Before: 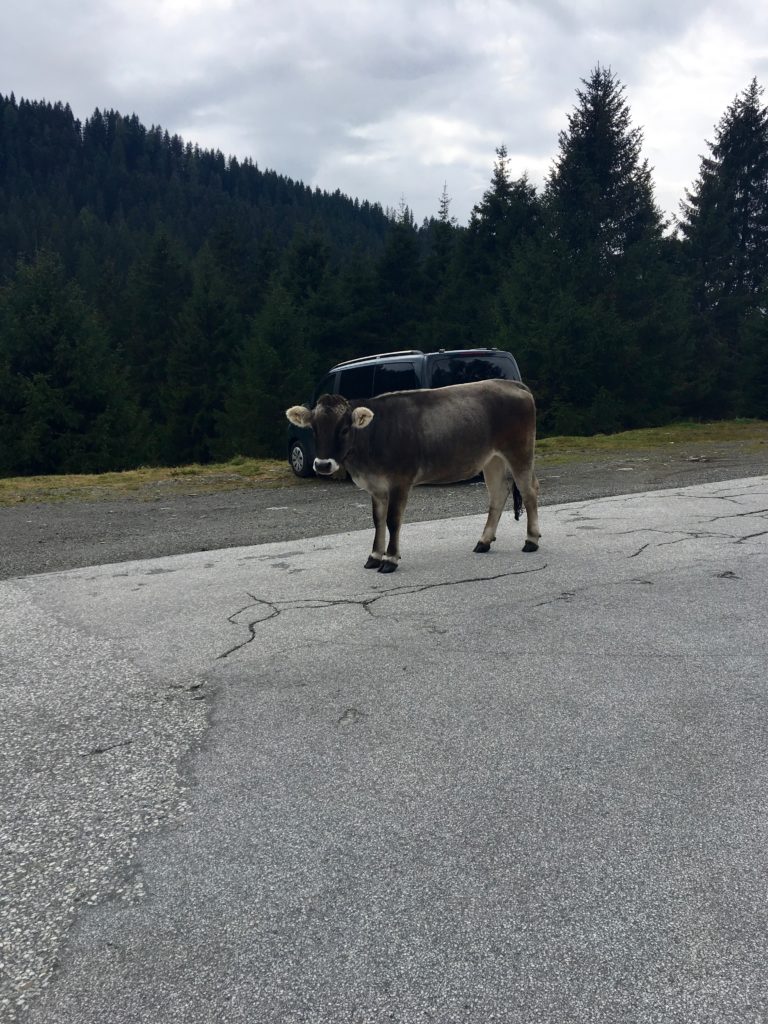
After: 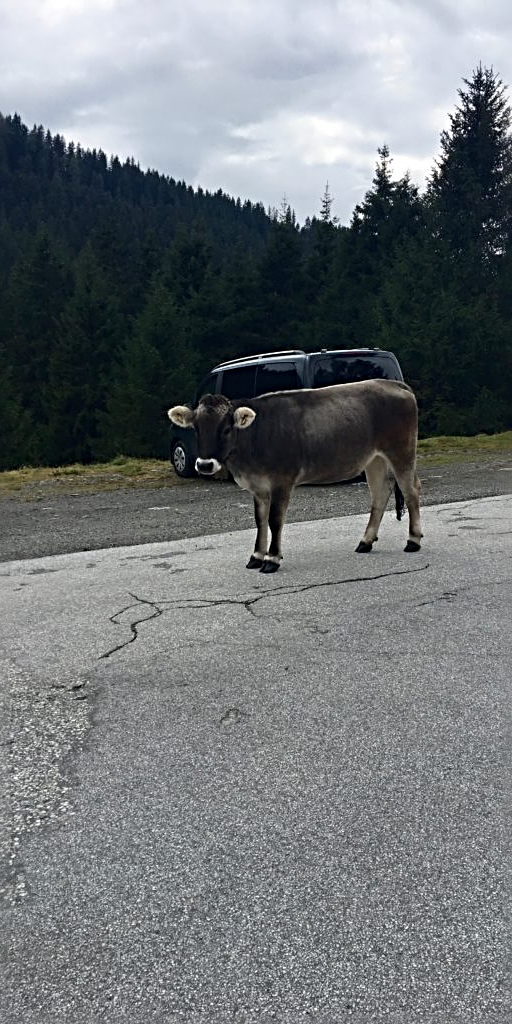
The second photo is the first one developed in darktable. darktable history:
crop and rotate: left 15.446%, right 17.836%
sharpen: radius 4
